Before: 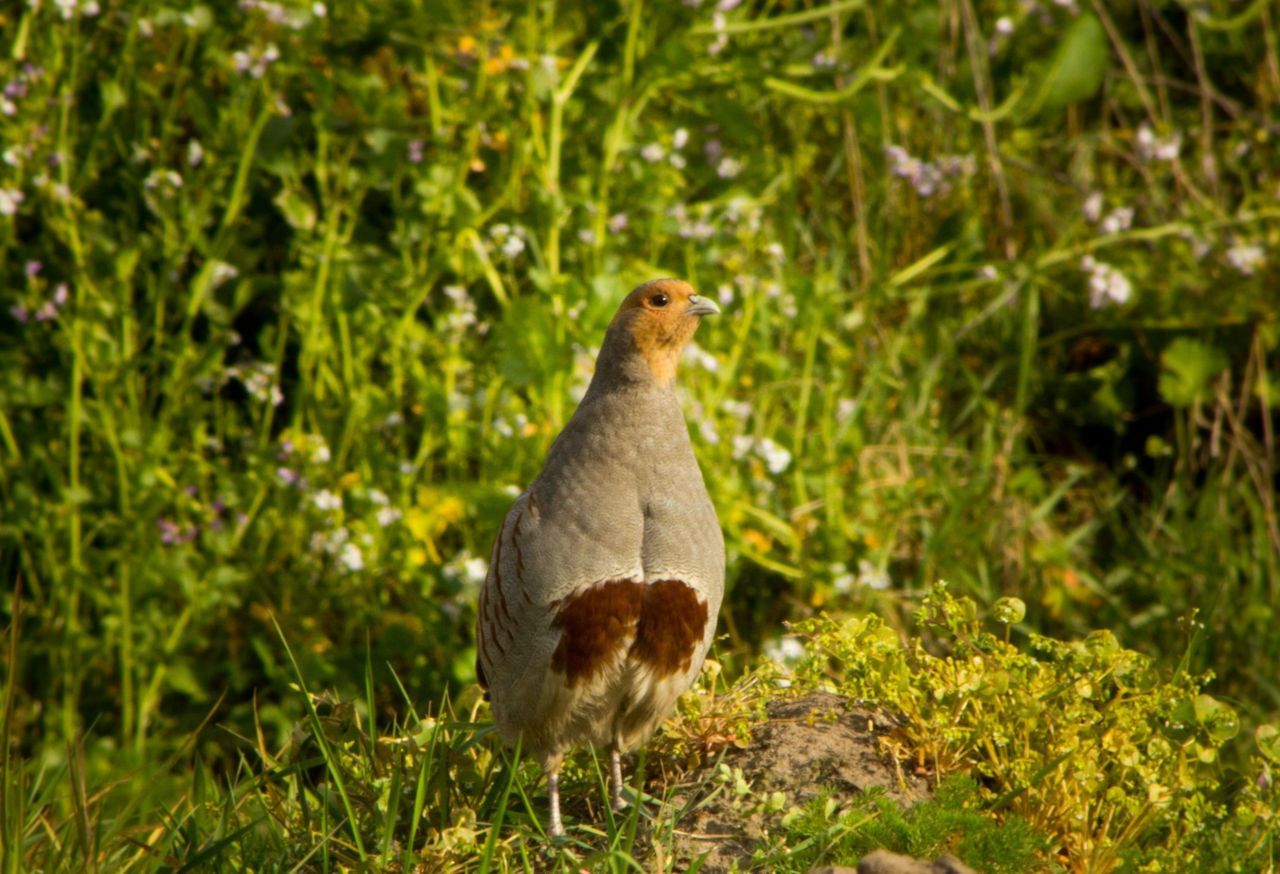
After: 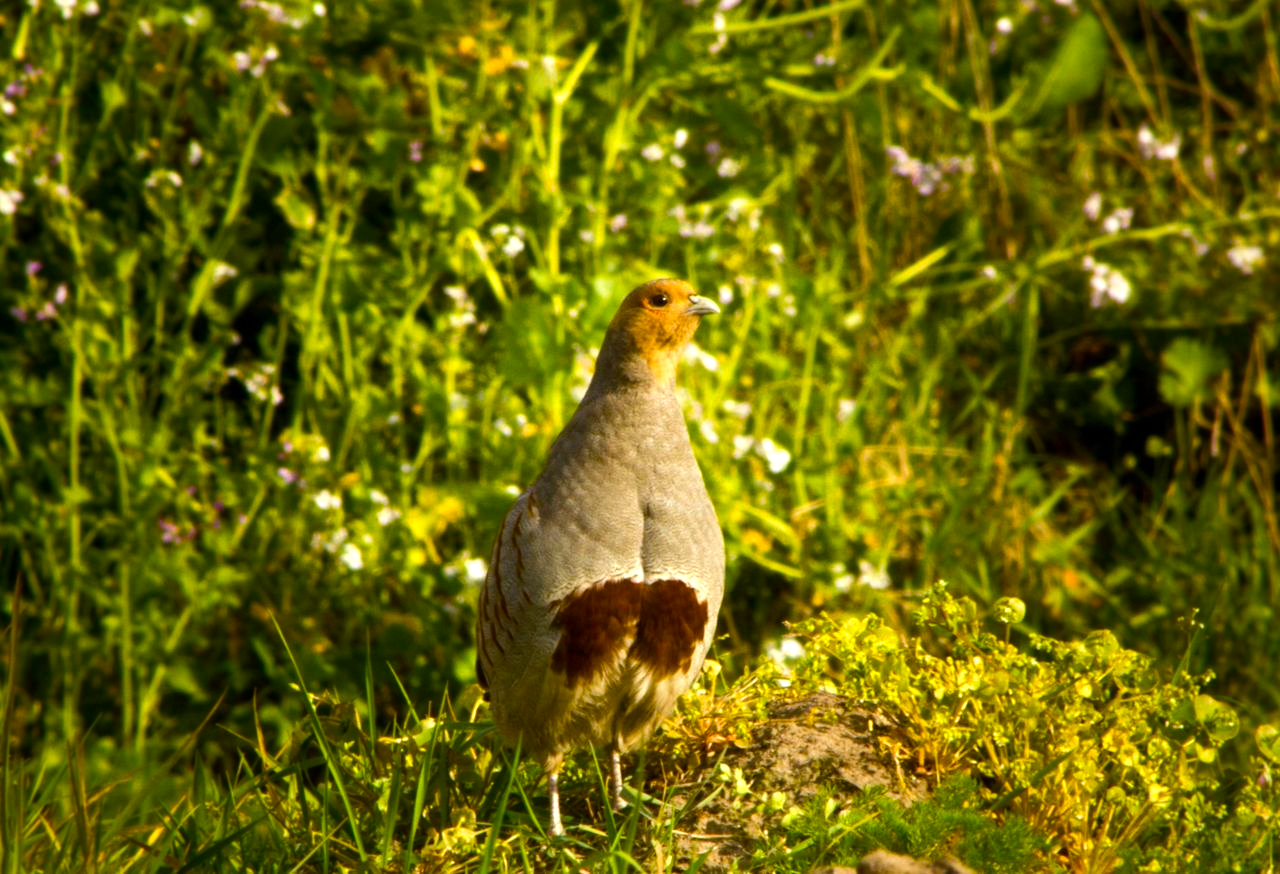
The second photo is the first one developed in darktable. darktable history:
color balance rgb: perceptual saturation grading › global saturation 20%, perceptual saturation grading › highlights -14.337%, perceptual saturation grading › shadows 49.91%, perceptual brilliance grading › global brilliance -5.644%, perceptual brilliance grading › highlights 24.699%, perceptual brilliance grading › mid-tones 7.291%, perceptual brilliance grading › shadows -4.643%
